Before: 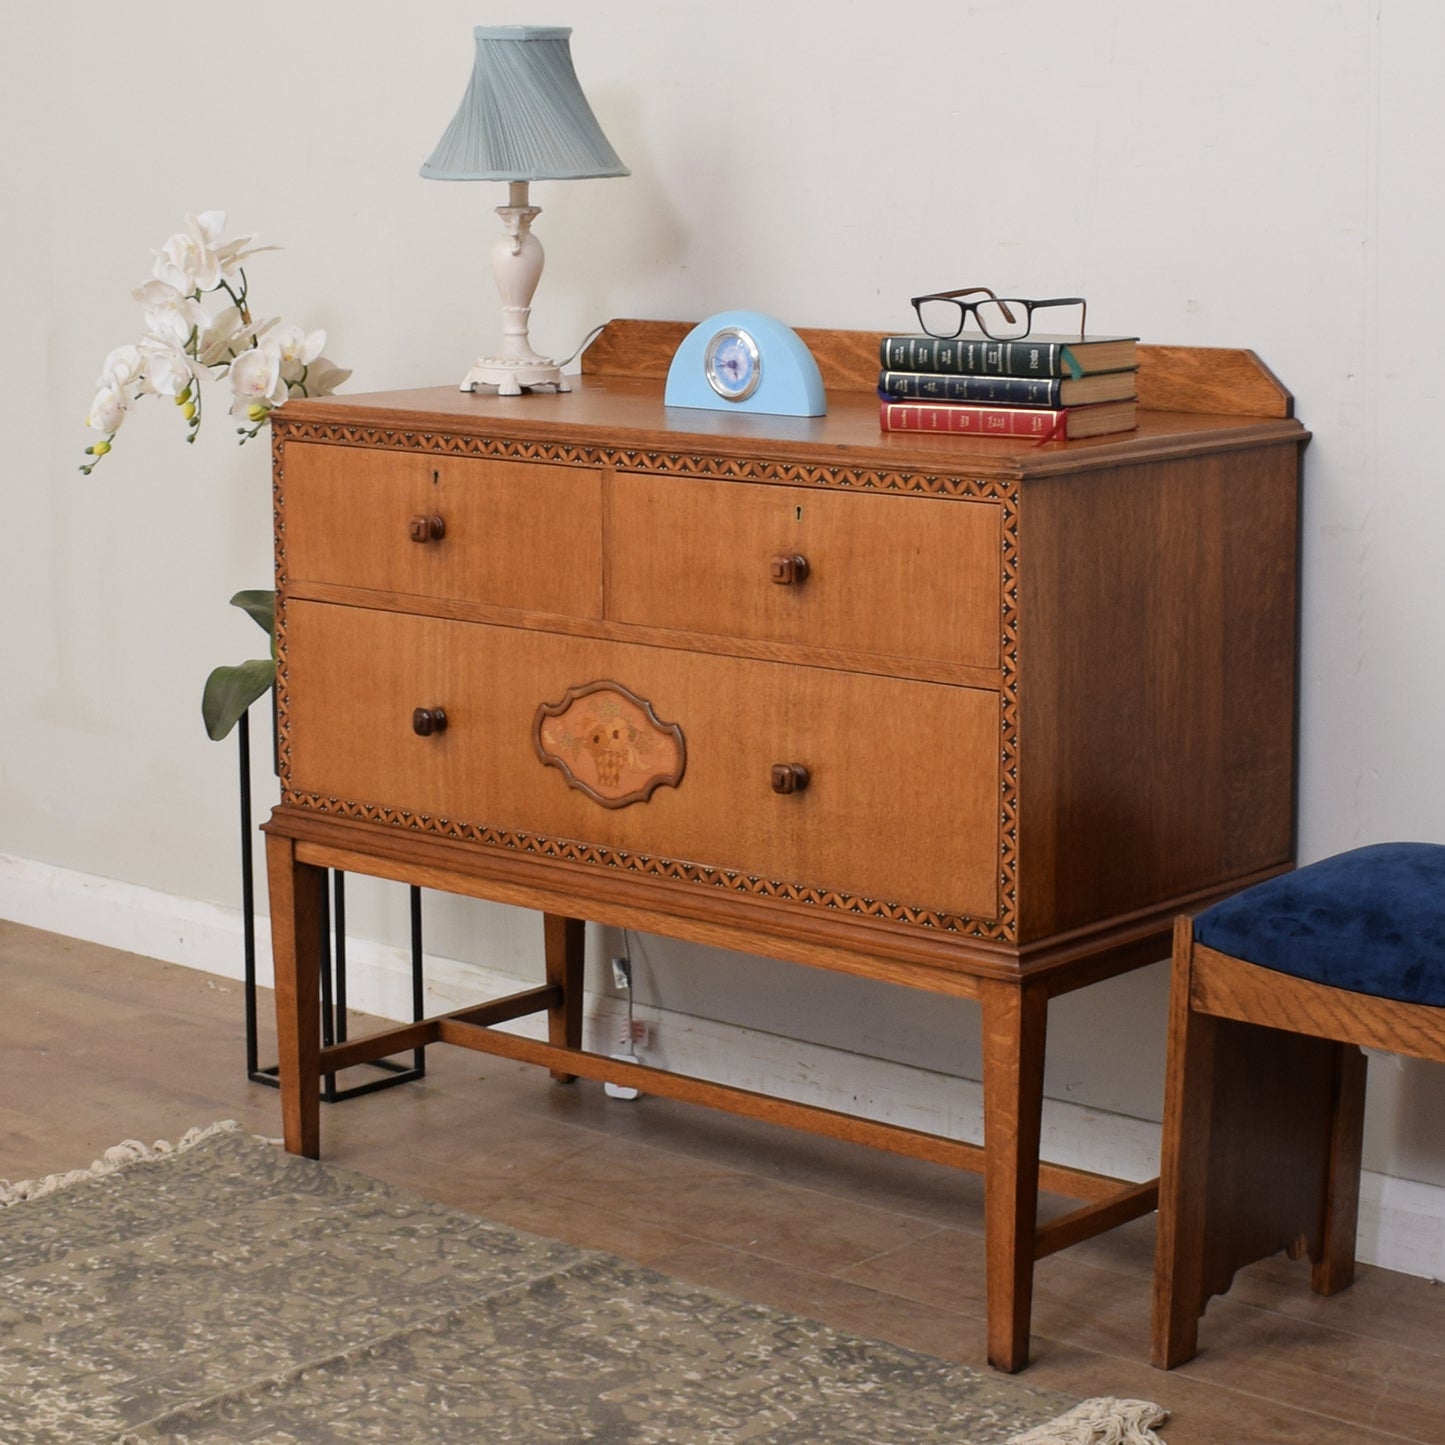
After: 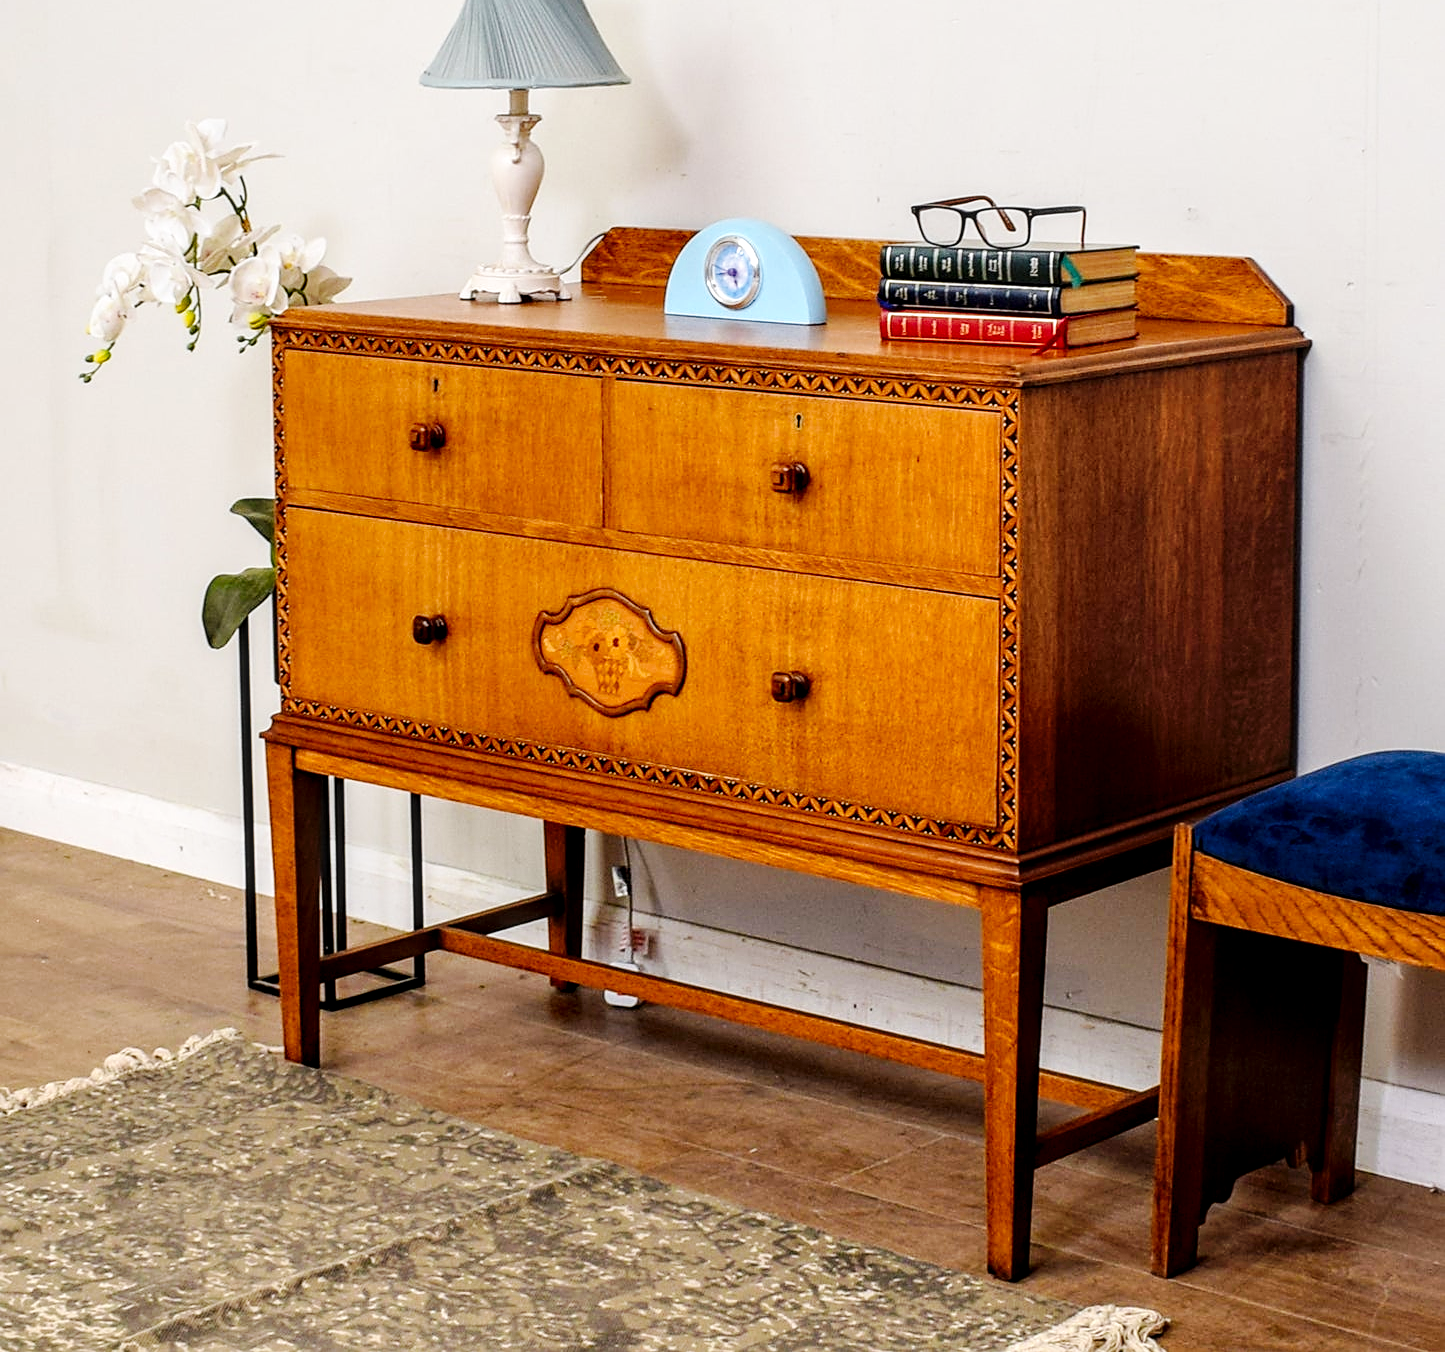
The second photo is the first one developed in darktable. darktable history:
sharpen: on, module defaults
local contrast: detail 150%
crop and rotate: top 6.425%
color balance rgb: linear chroma grading › global chroma 15.166%, perceptual saturation grading › global saturation 0.826%, global vibrance 20%
base curve: curves: ch0 [(0, 0) (0.036, 0.025) (0.121, 0.166) (0.206, 0.329) (0.605, 0.79) (1, 1)], preserve colors none
